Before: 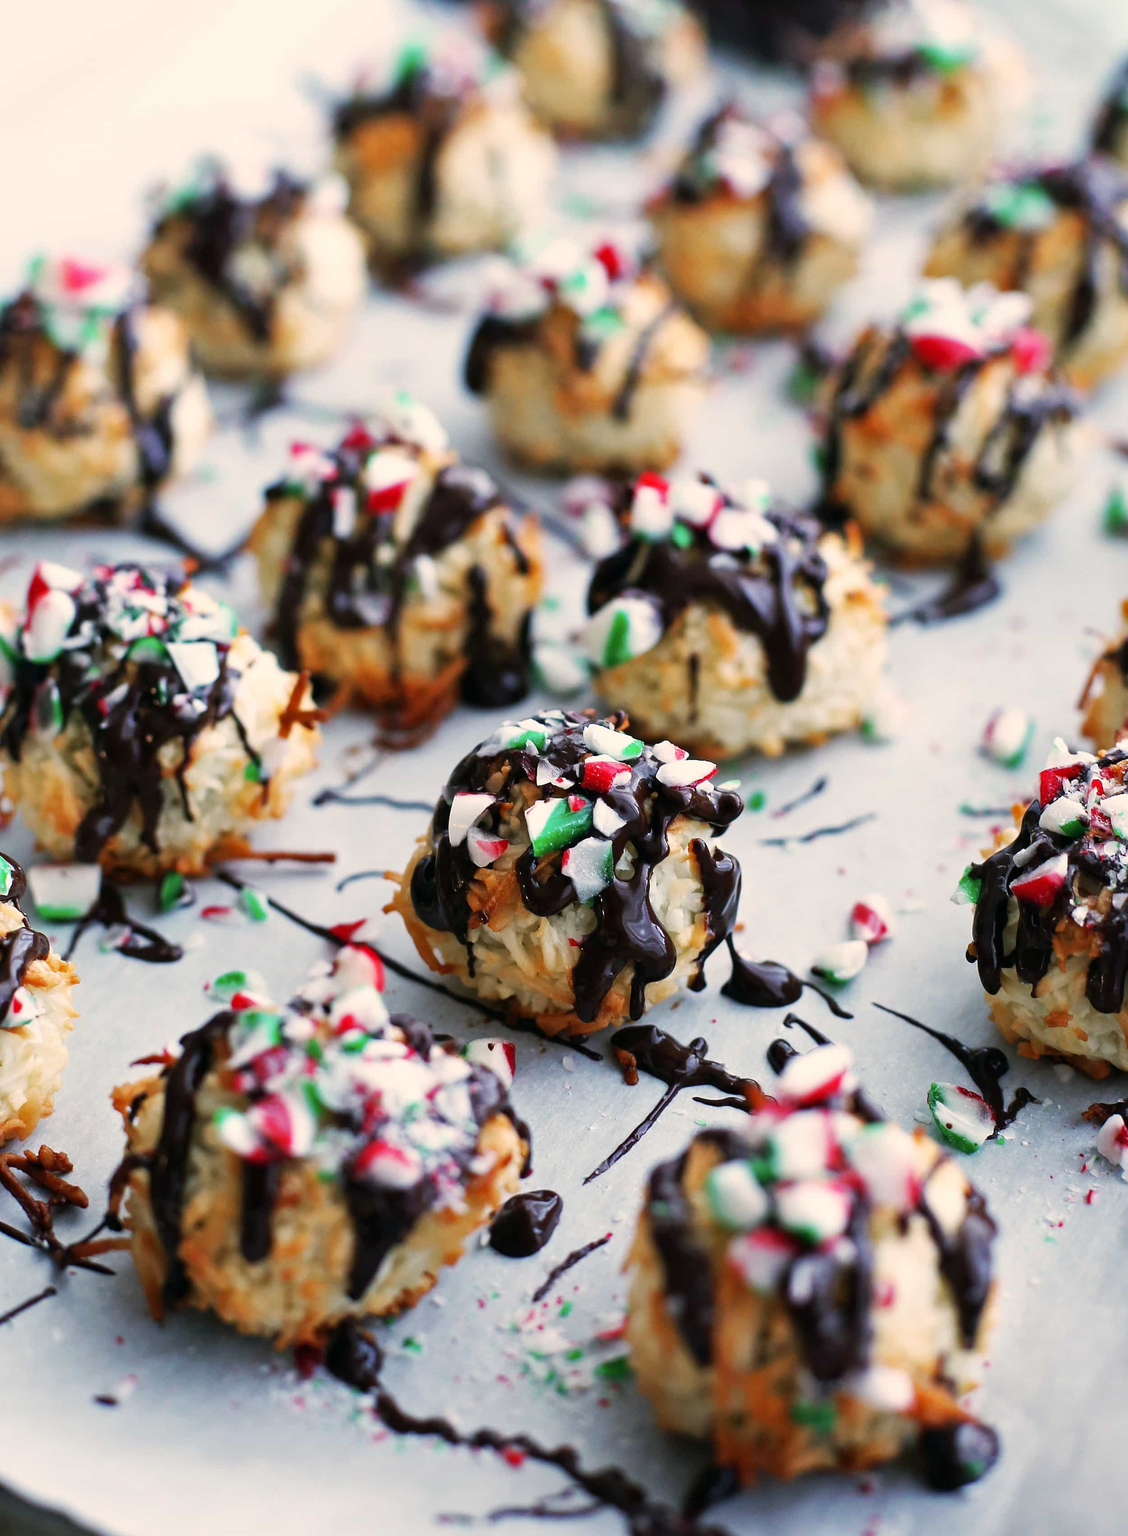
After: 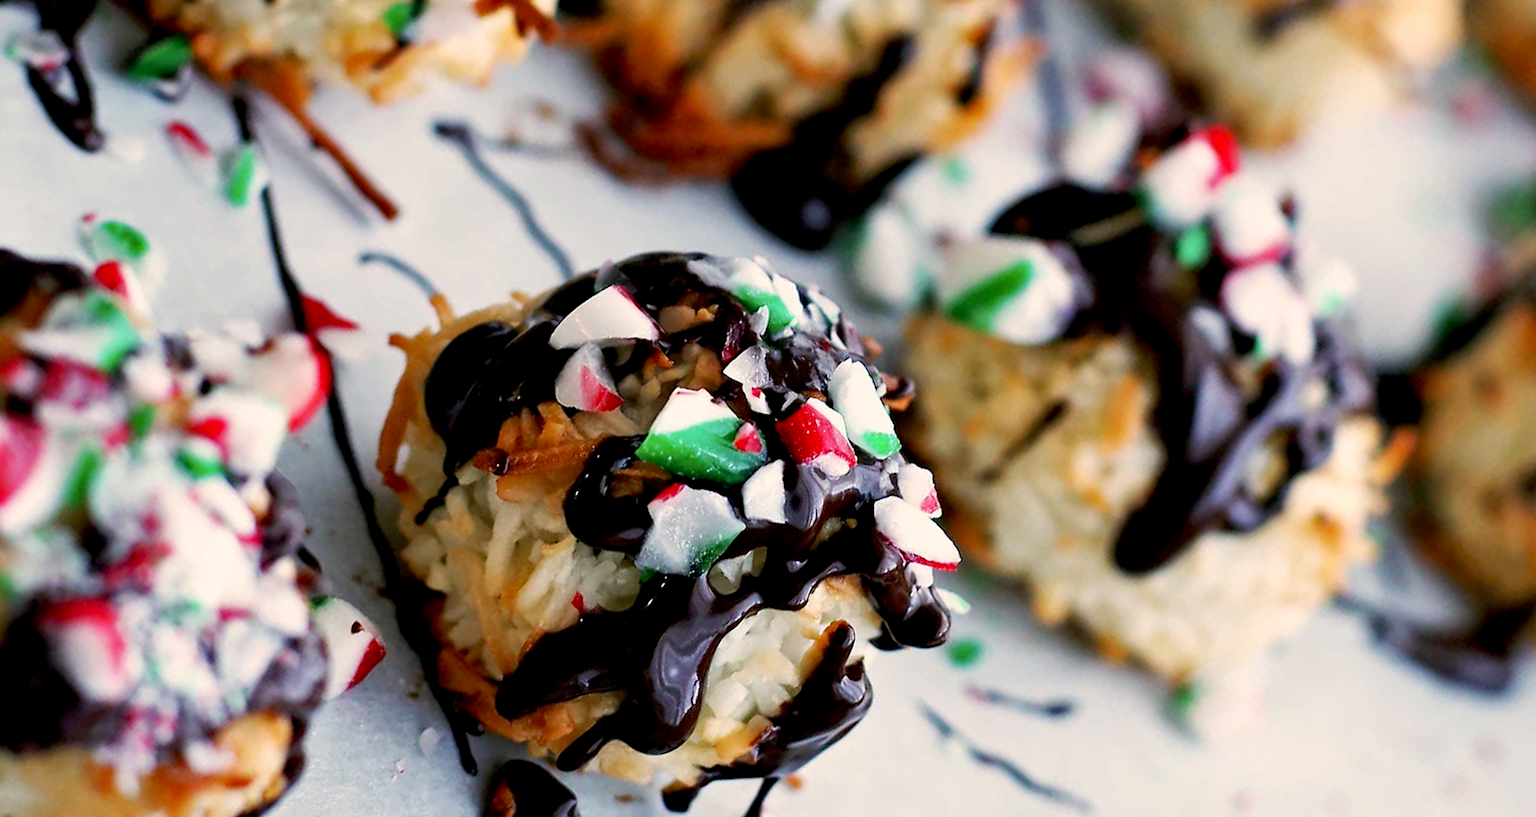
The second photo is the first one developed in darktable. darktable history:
exposure: black level correction 0.01, exposure 0.012 EV, compensate highlight preservation false
crop and rotate: angle -45.01°, top 16.459%, right 0.962%, bottom 11.687%
